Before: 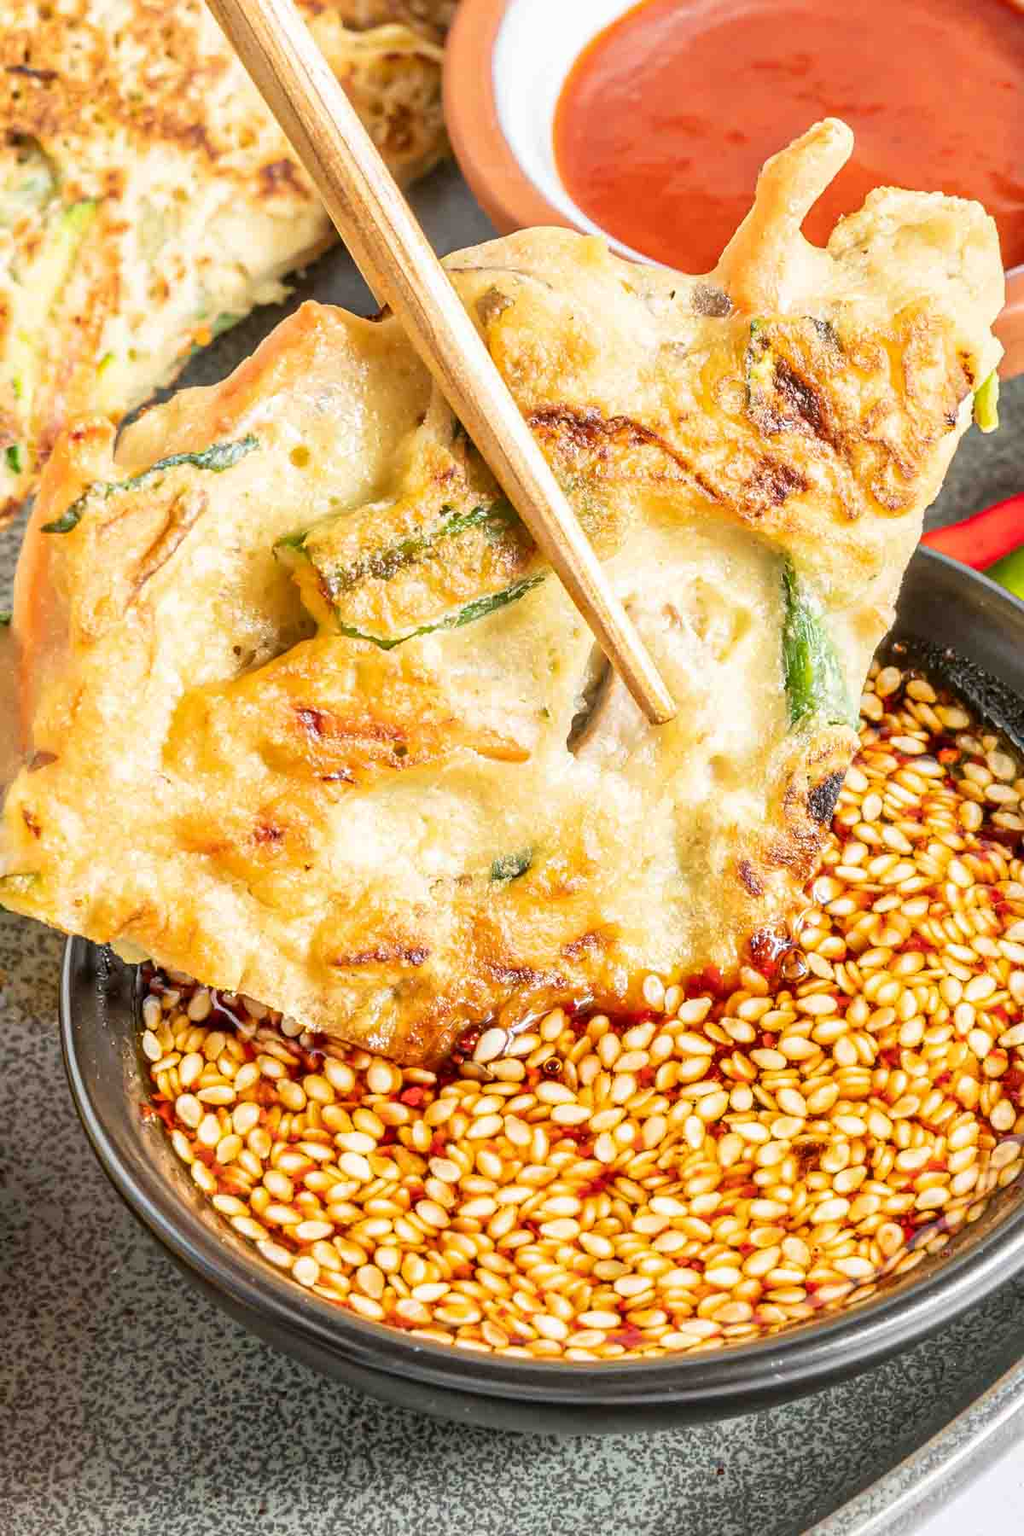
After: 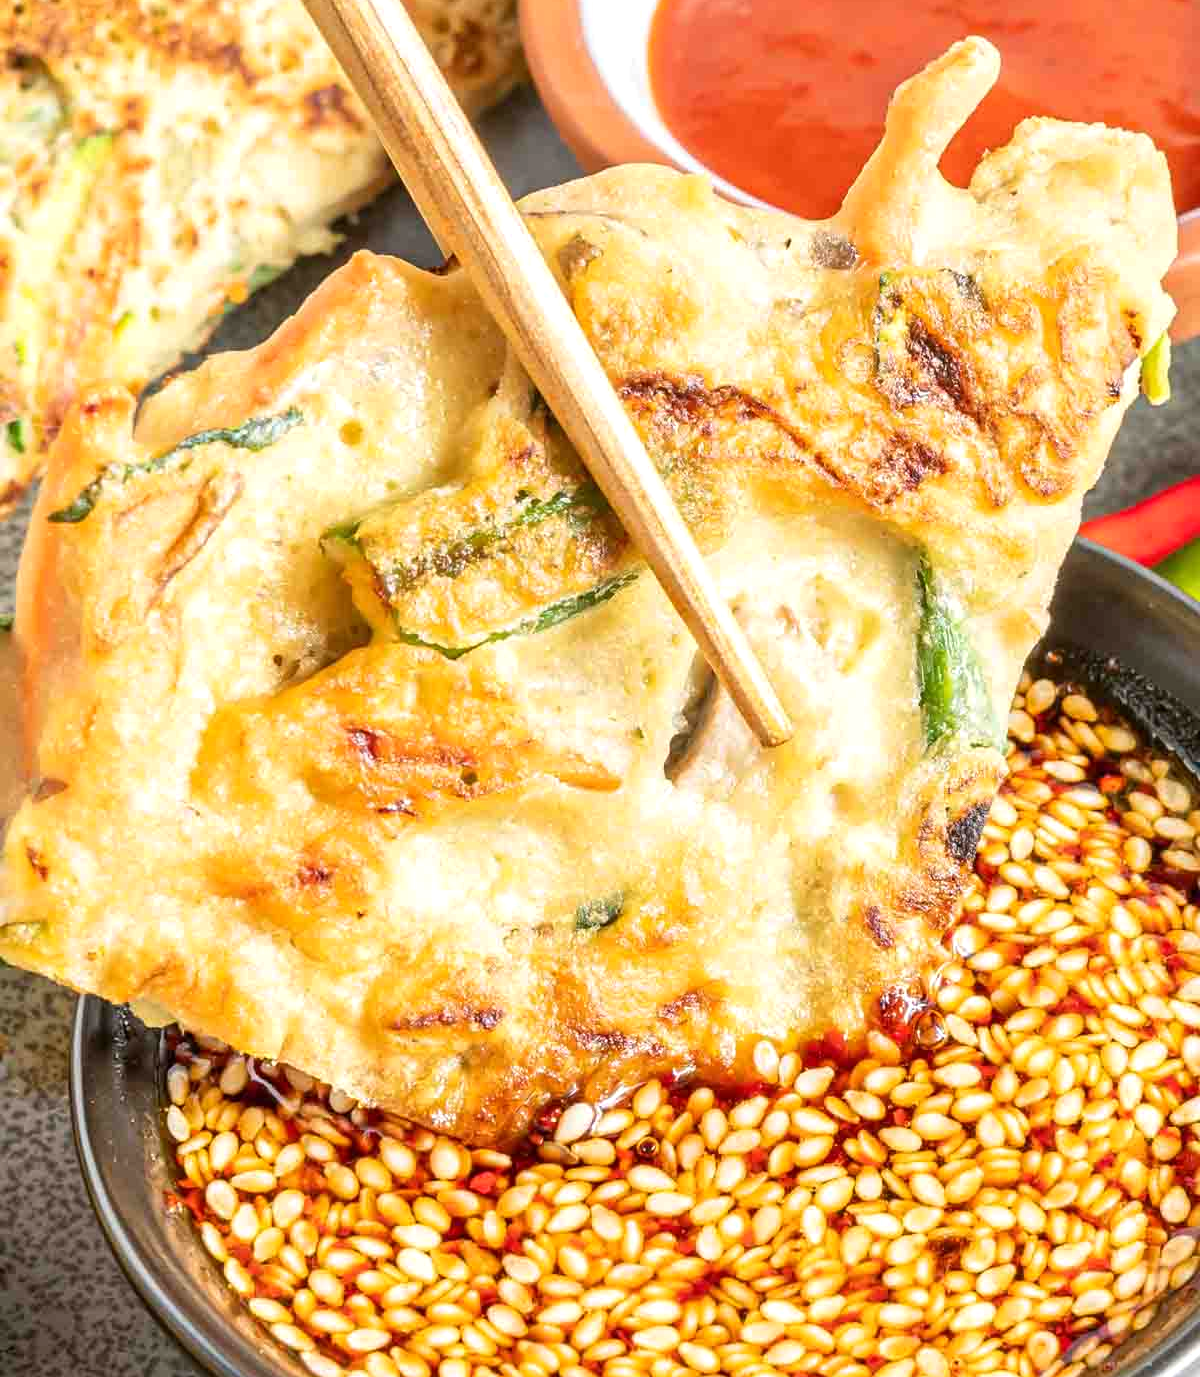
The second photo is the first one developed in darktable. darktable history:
crop: top 5.676%, bottom 17.776%
exposure: exposure 0.153 EV, compensate exposure bias true, compensate highlight preservation false
